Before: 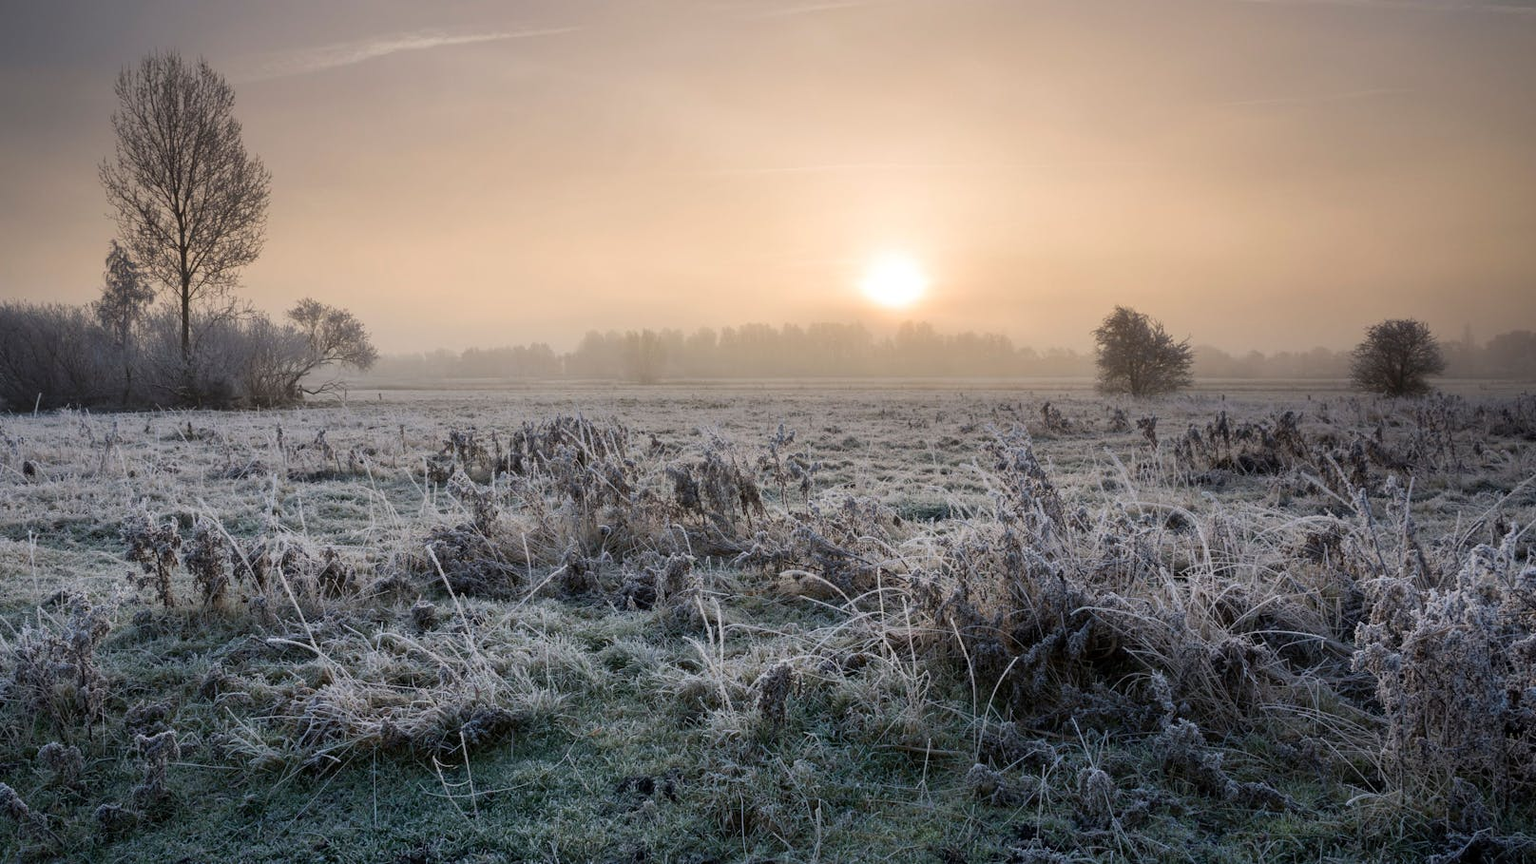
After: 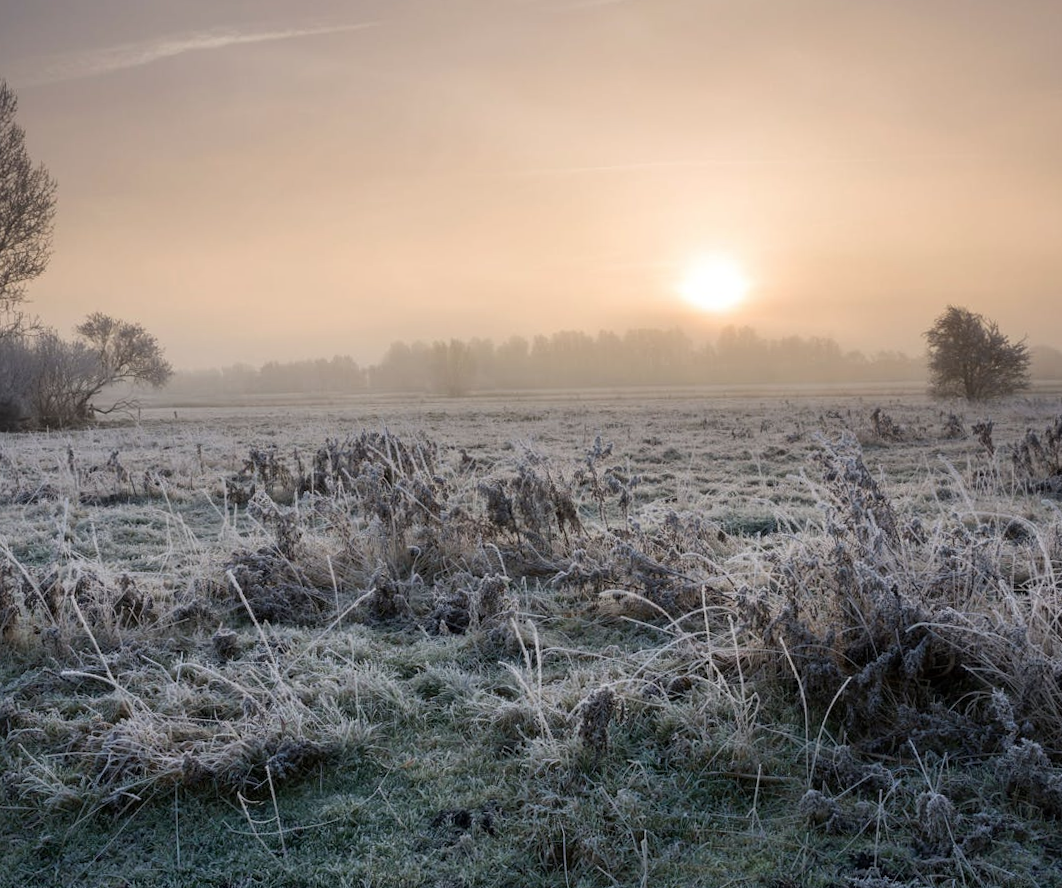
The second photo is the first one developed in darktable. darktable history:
crop and rotate: left 13.409%, right 19.924%
rotate and perspective: rotation -1°, crop left 0.011, crop right 0.989, crop top 0.025, crop bottom 0.975
contrast brightness saturation: saturation -0.05
